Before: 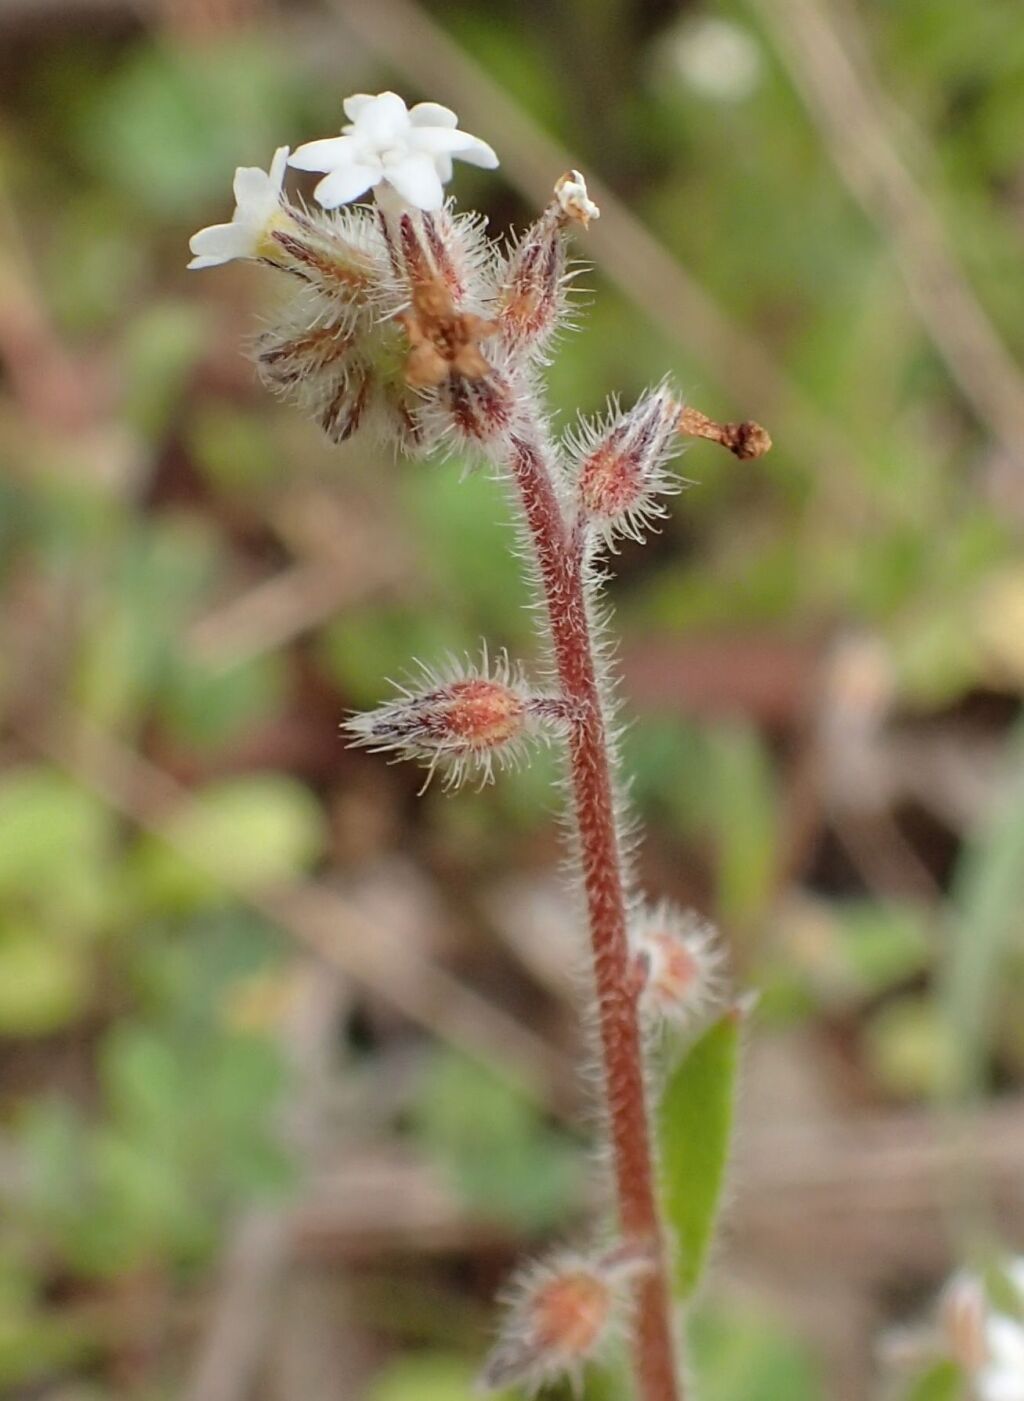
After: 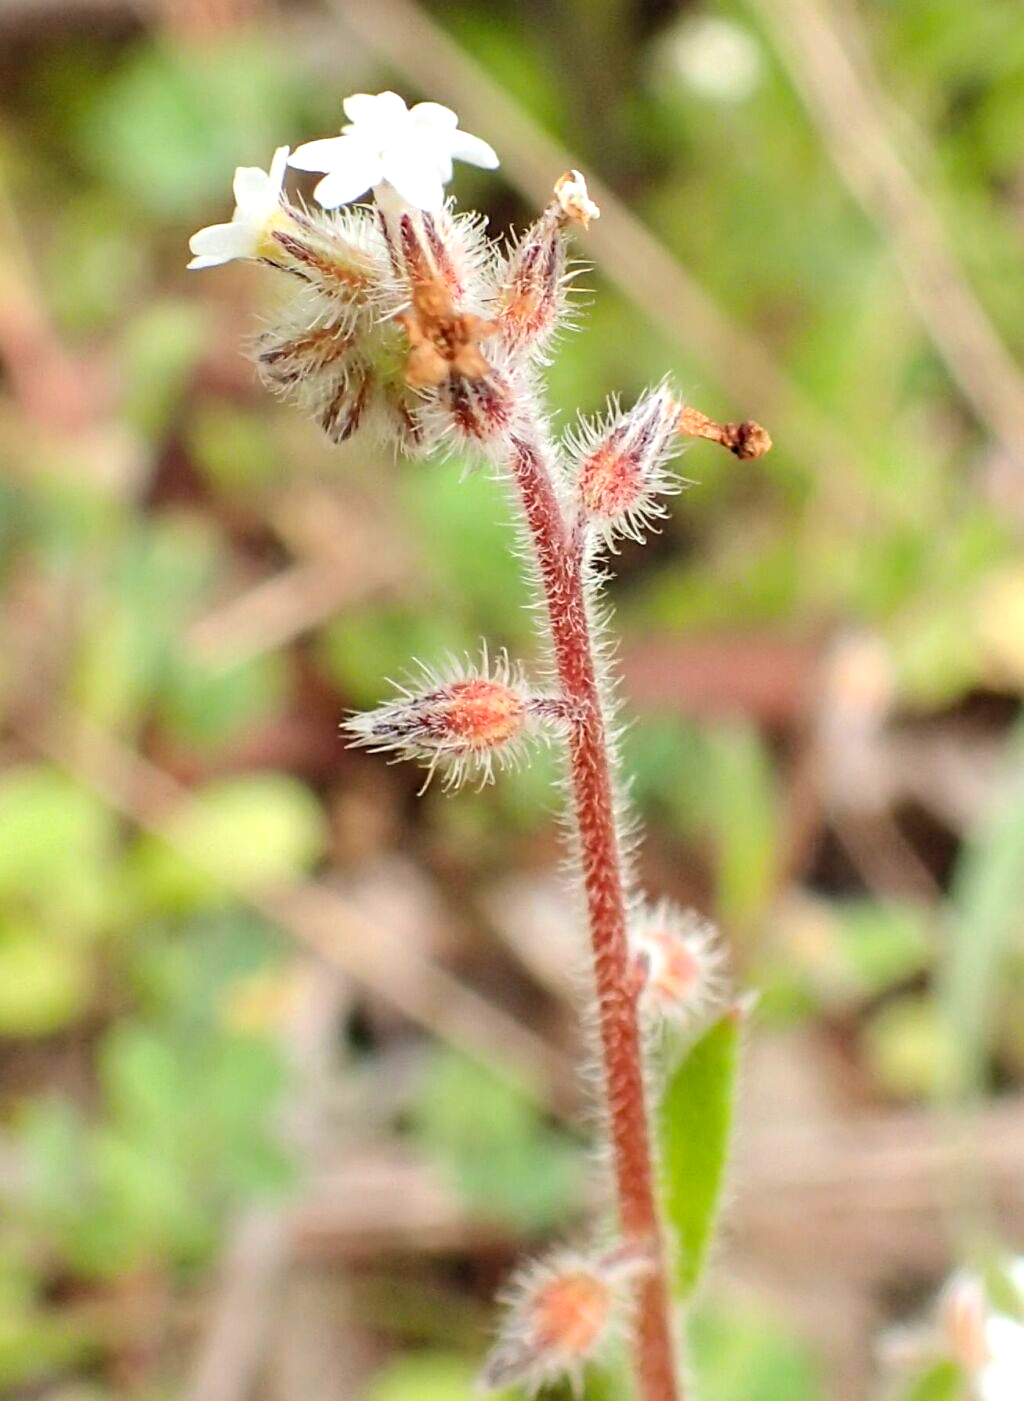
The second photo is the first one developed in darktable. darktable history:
contrast brightness saturation: contrast 0.038, saturation 0.068
levels: levels [0.044, 0.416, 0.908]
tone equalizer: -8 EV -0.396 EV, -7 EV -0.422 EV, -6 EV -0.352 EV, -5 EV -0.245 EV, -3 EV 0.213 EV, -2 EV 0.305 EV, -1 EV 0.378 EV, +0 EV 0.393 EV, edges refinement/feathering 500, mask exposure compensation -1.57 EV, preserve details no
